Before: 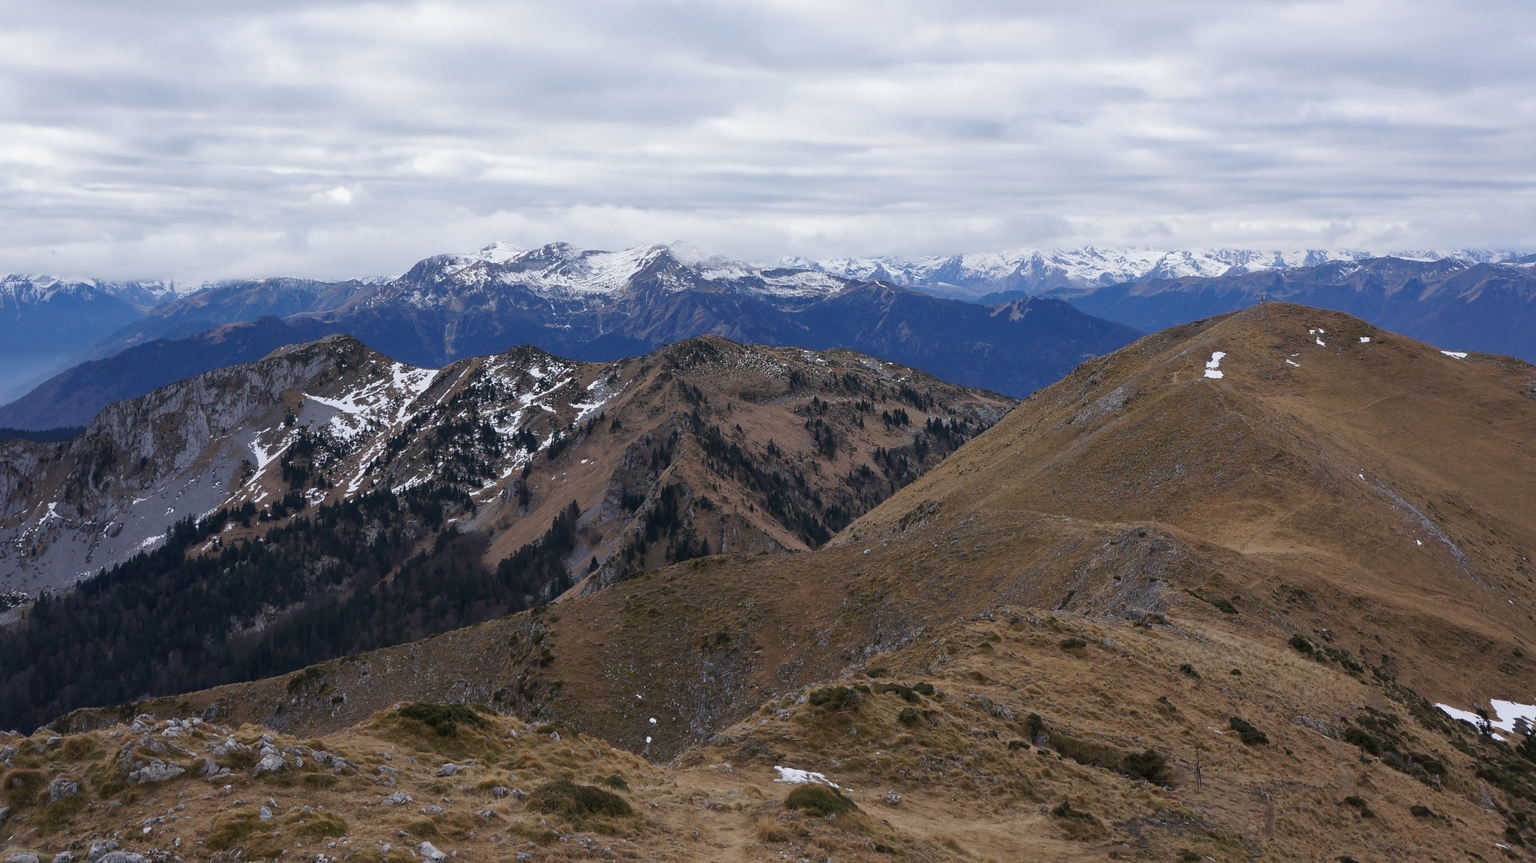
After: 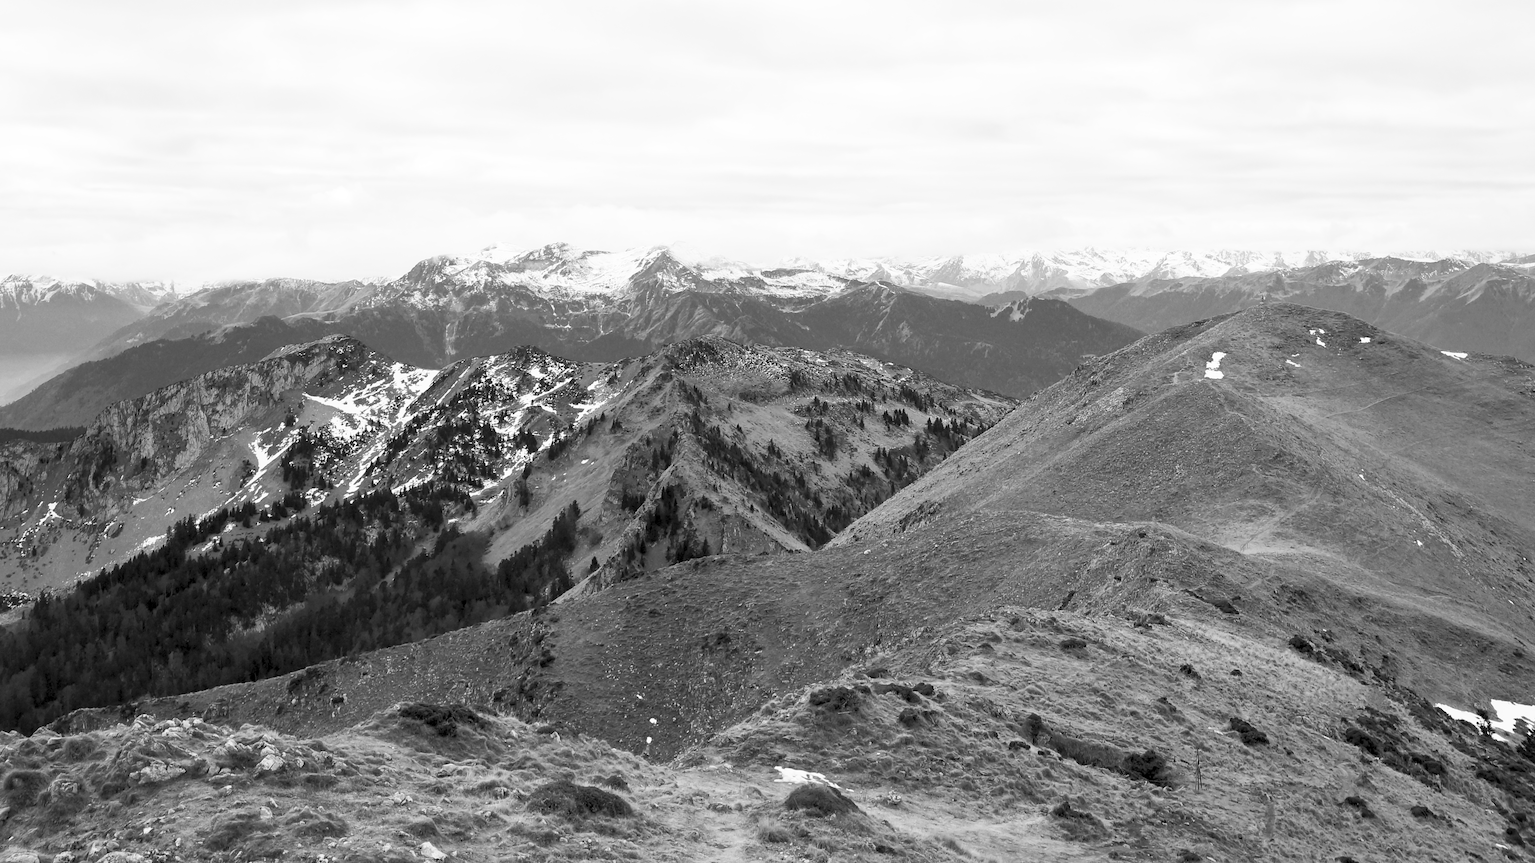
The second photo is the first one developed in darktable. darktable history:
exposure: black level correction 0.007, exposure 0.159 EV, compensate highlight preservation false
color correction: highlights a* 2.72, highlights b* 22.8
contrast brightness saturation: contrast 0.39, brightness 0.53
monochrome: on, module defaults
